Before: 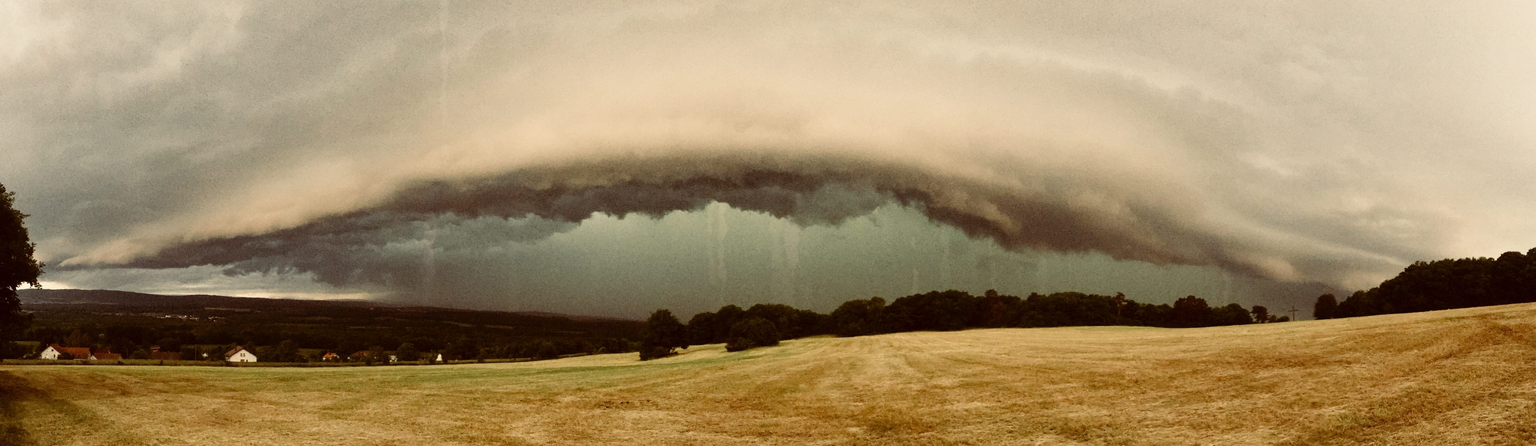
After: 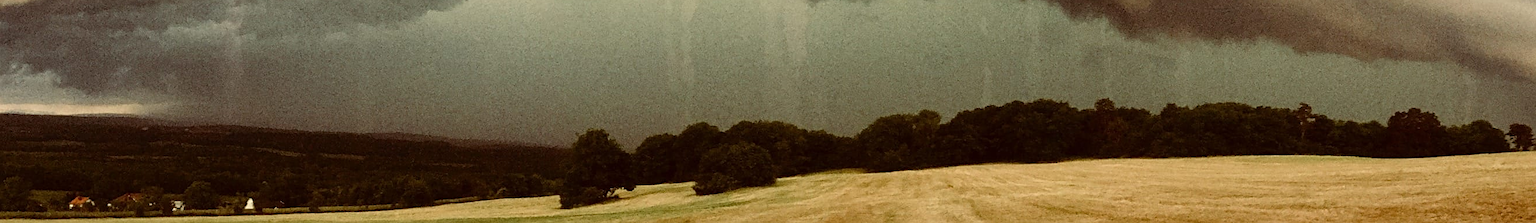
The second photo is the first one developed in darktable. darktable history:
sharpen: on, module defaults
crop: left 18.126%, top 50.699%, right 17.307%, bottom 16.876%
